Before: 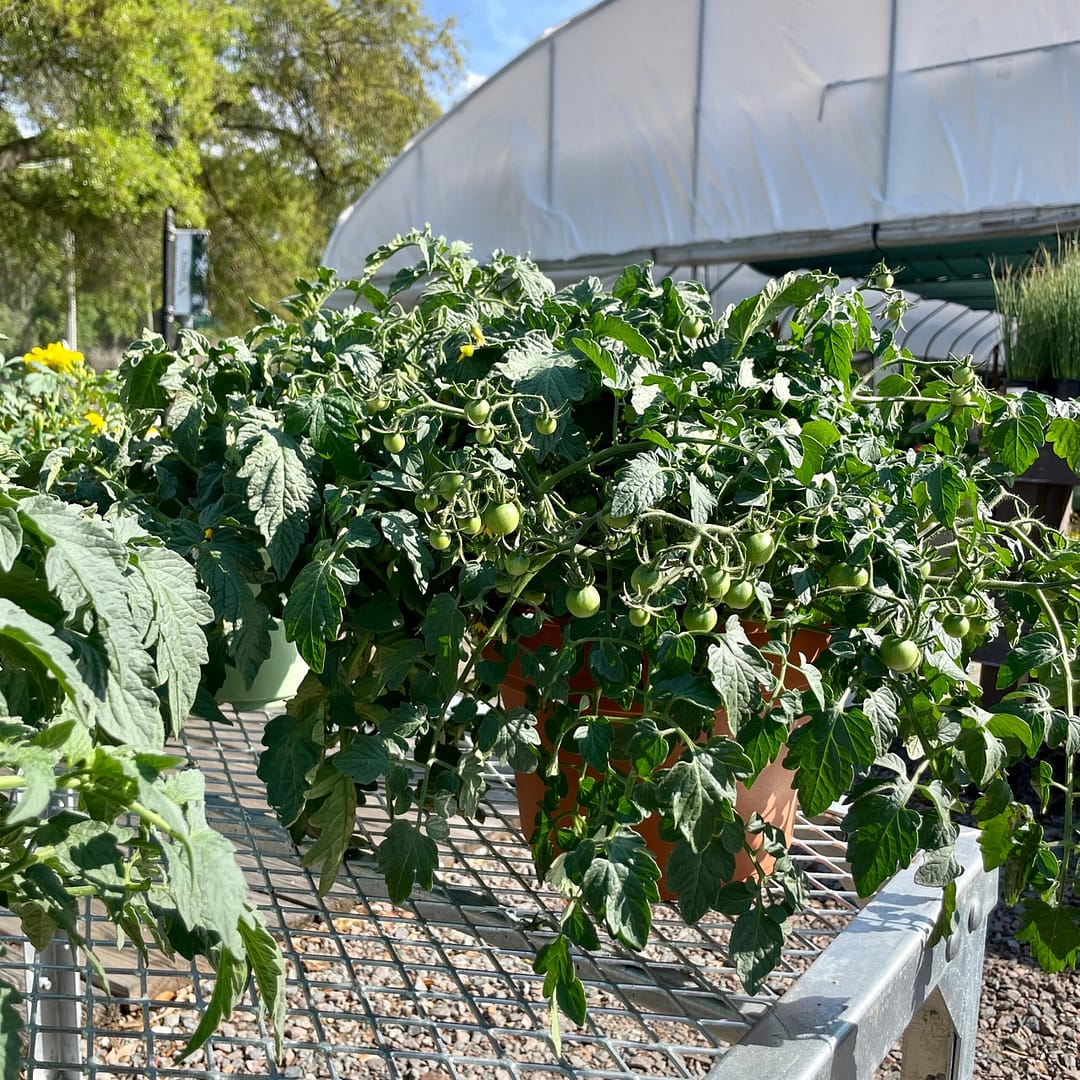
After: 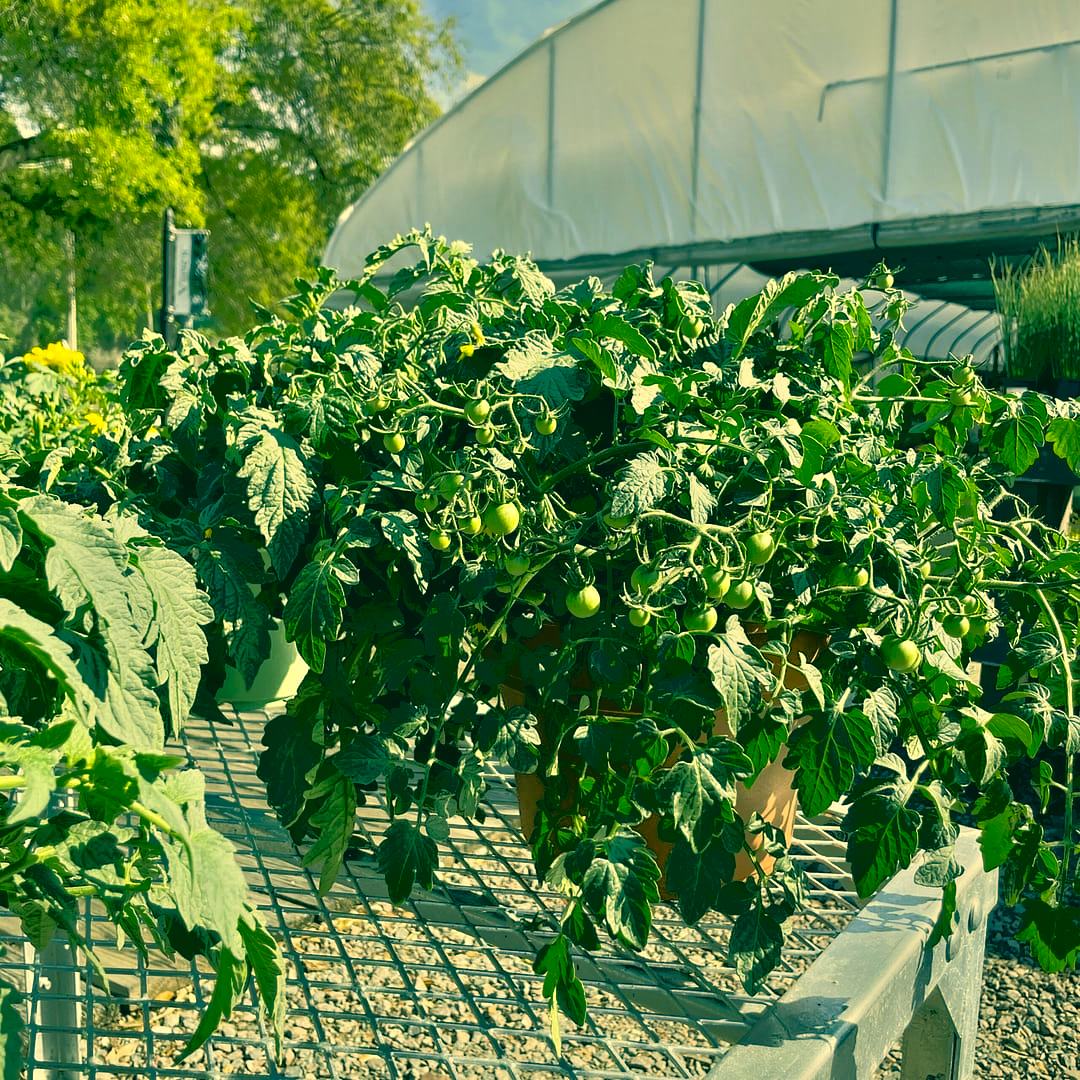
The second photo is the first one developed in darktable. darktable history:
tone equalizer: -7 EV -0.662 EV, -6 EV 1.01 EV, -5 EV -0.487 EV, -4 EV 0.457 EV, -3 EV 0.416 EV, -2 EV 0.176 EV, -1 EV -0.172 EV, +0 EV -0.412 EV
color correction: highlights a* 2.05, highlights b* 34.59, shadows a* -36.81, shadows b* -5.9
